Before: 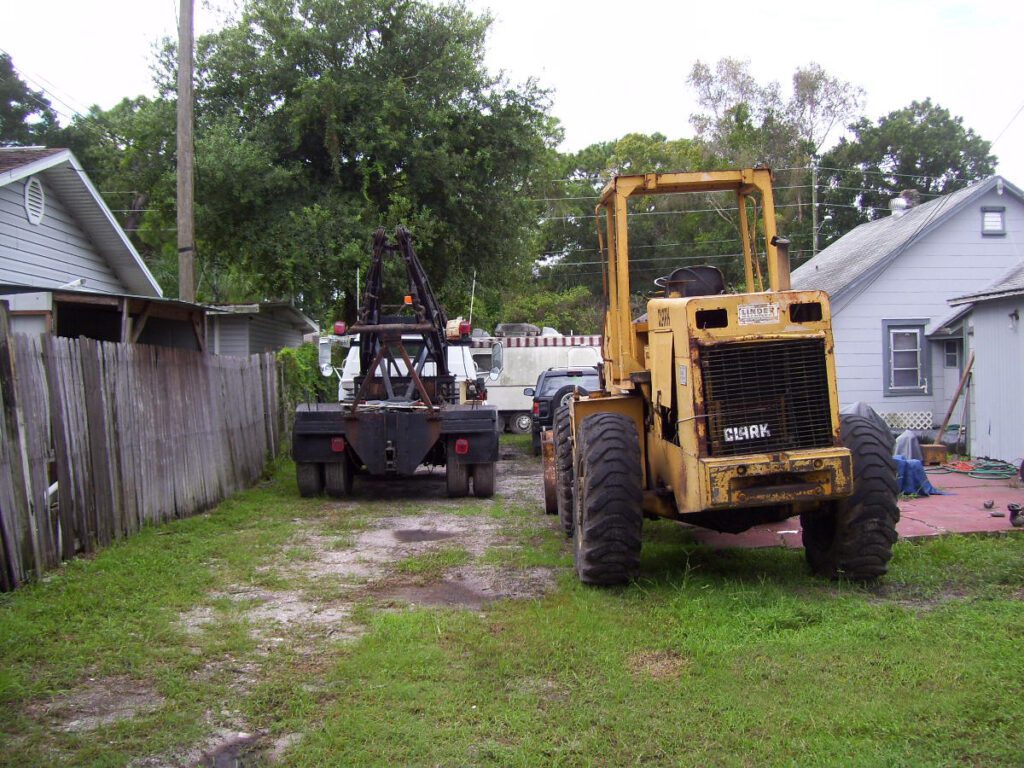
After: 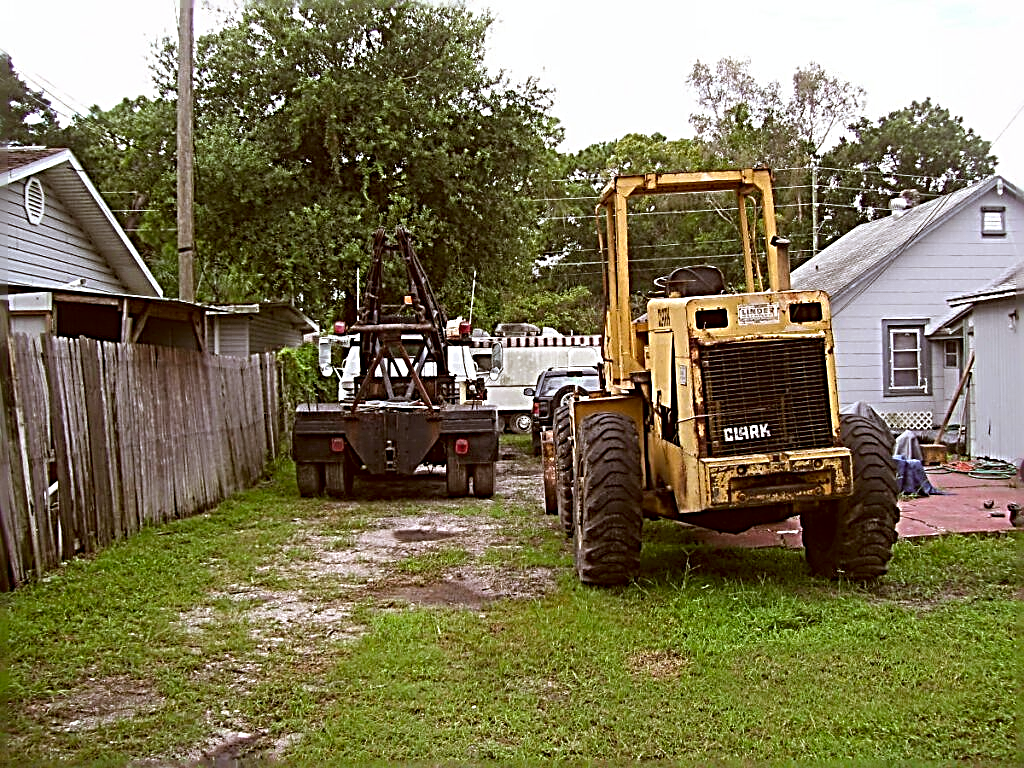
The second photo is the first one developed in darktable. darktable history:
sharpen: radius 3.152, amount 1.727
color correction: highlights a* -0.408, highlights b* 0.172, shadows a* 4.93, shadows b* 20.47
